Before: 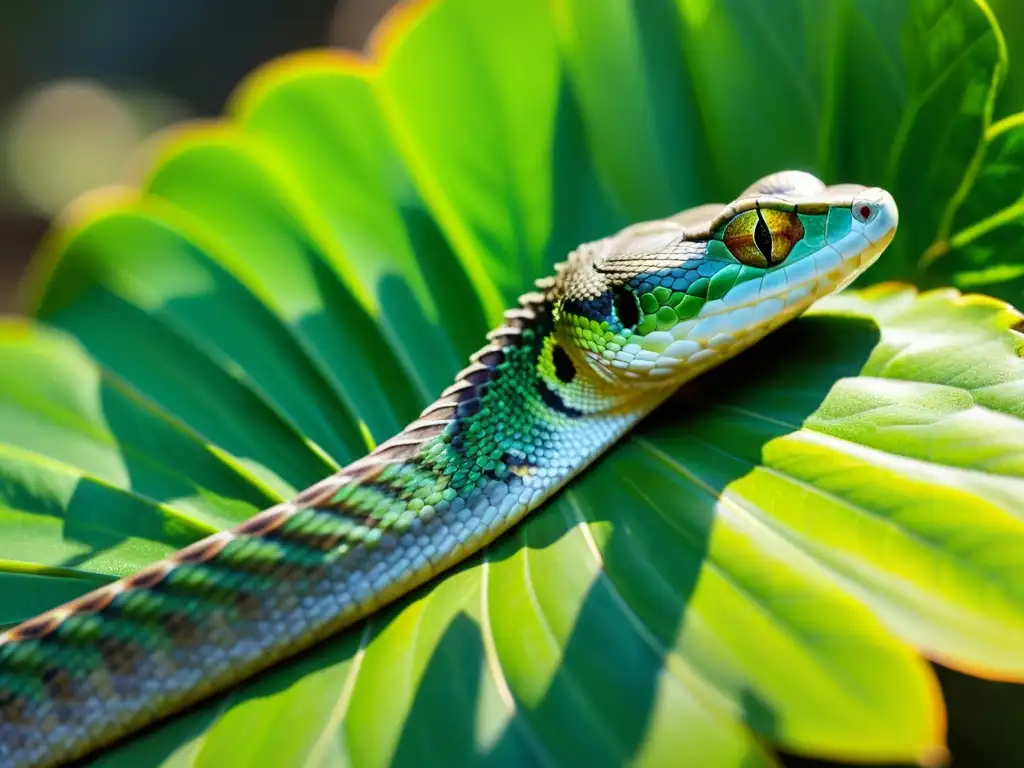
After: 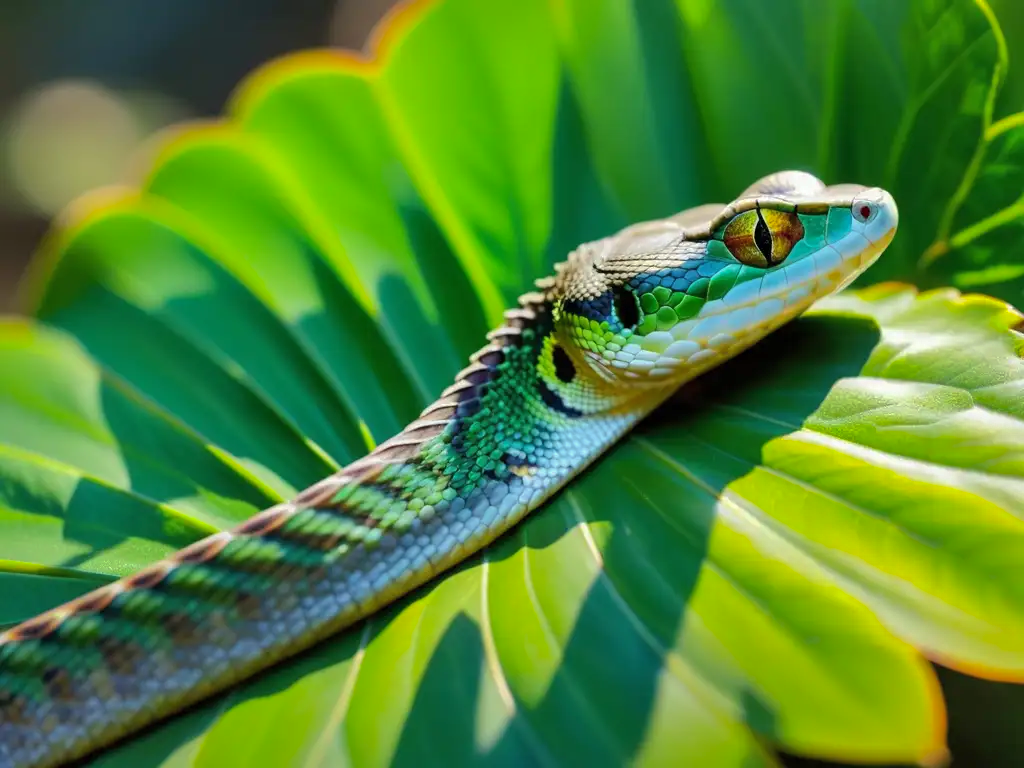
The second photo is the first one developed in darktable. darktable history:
shadows and highlights: shadows 39.35, highlights -59.9
